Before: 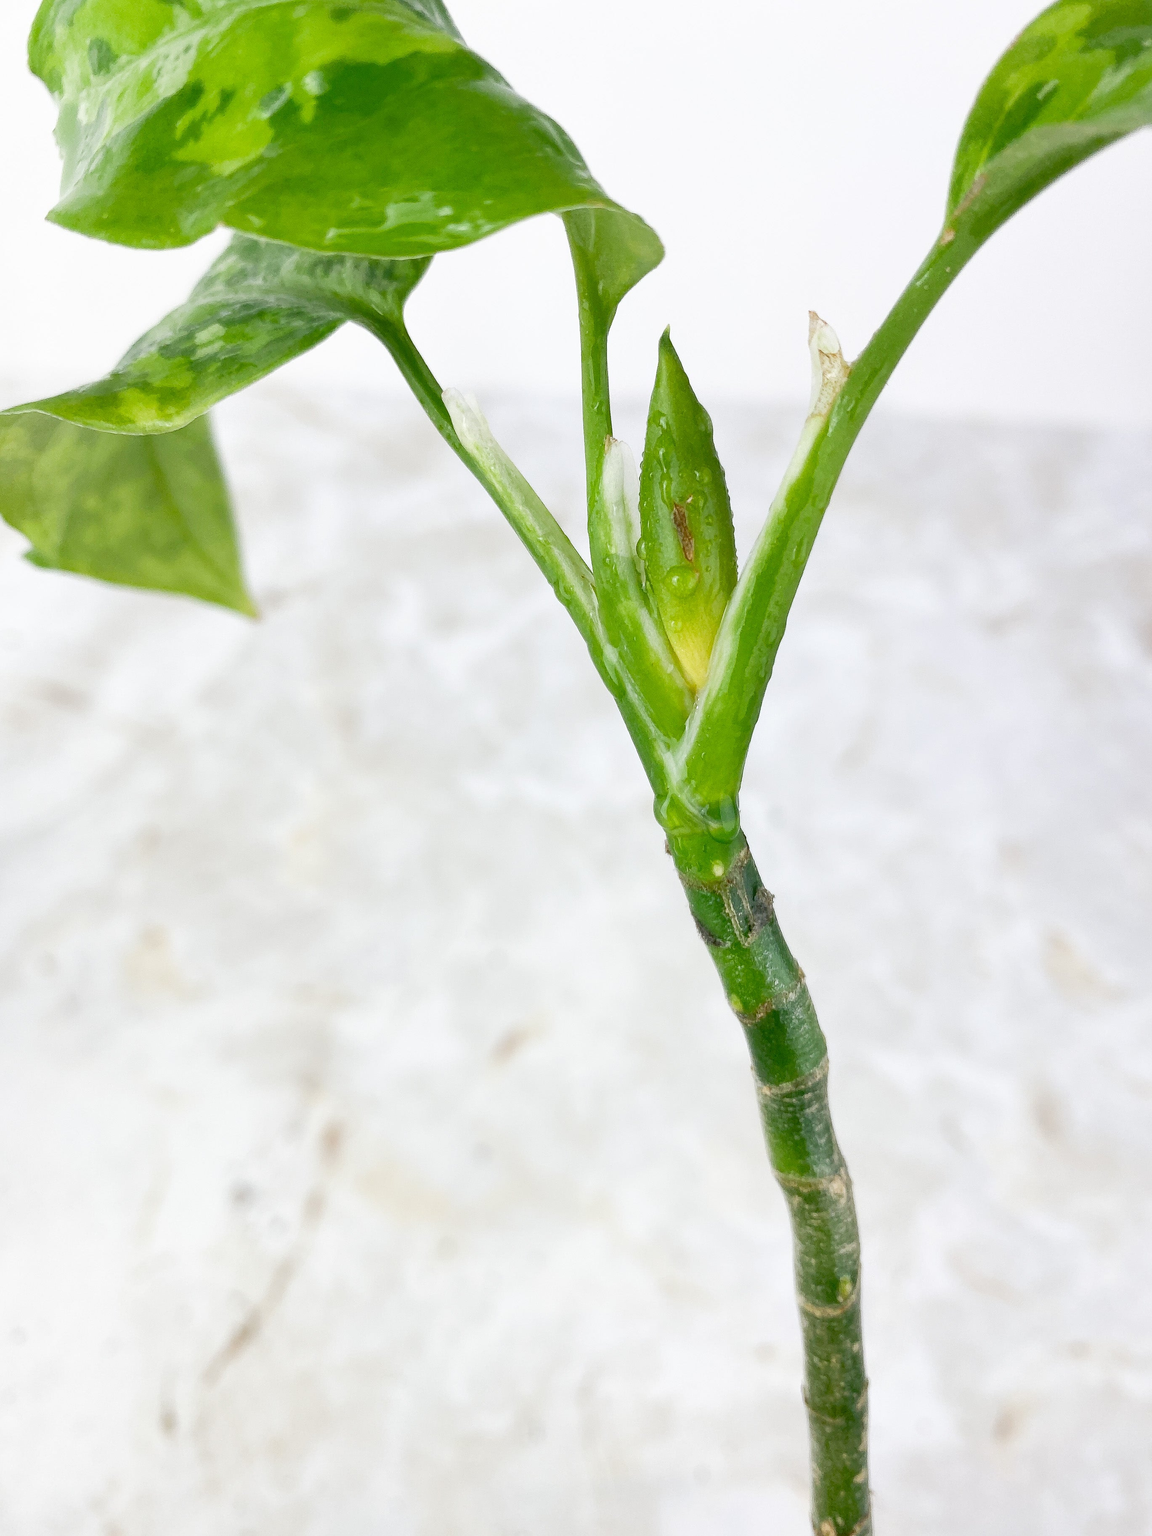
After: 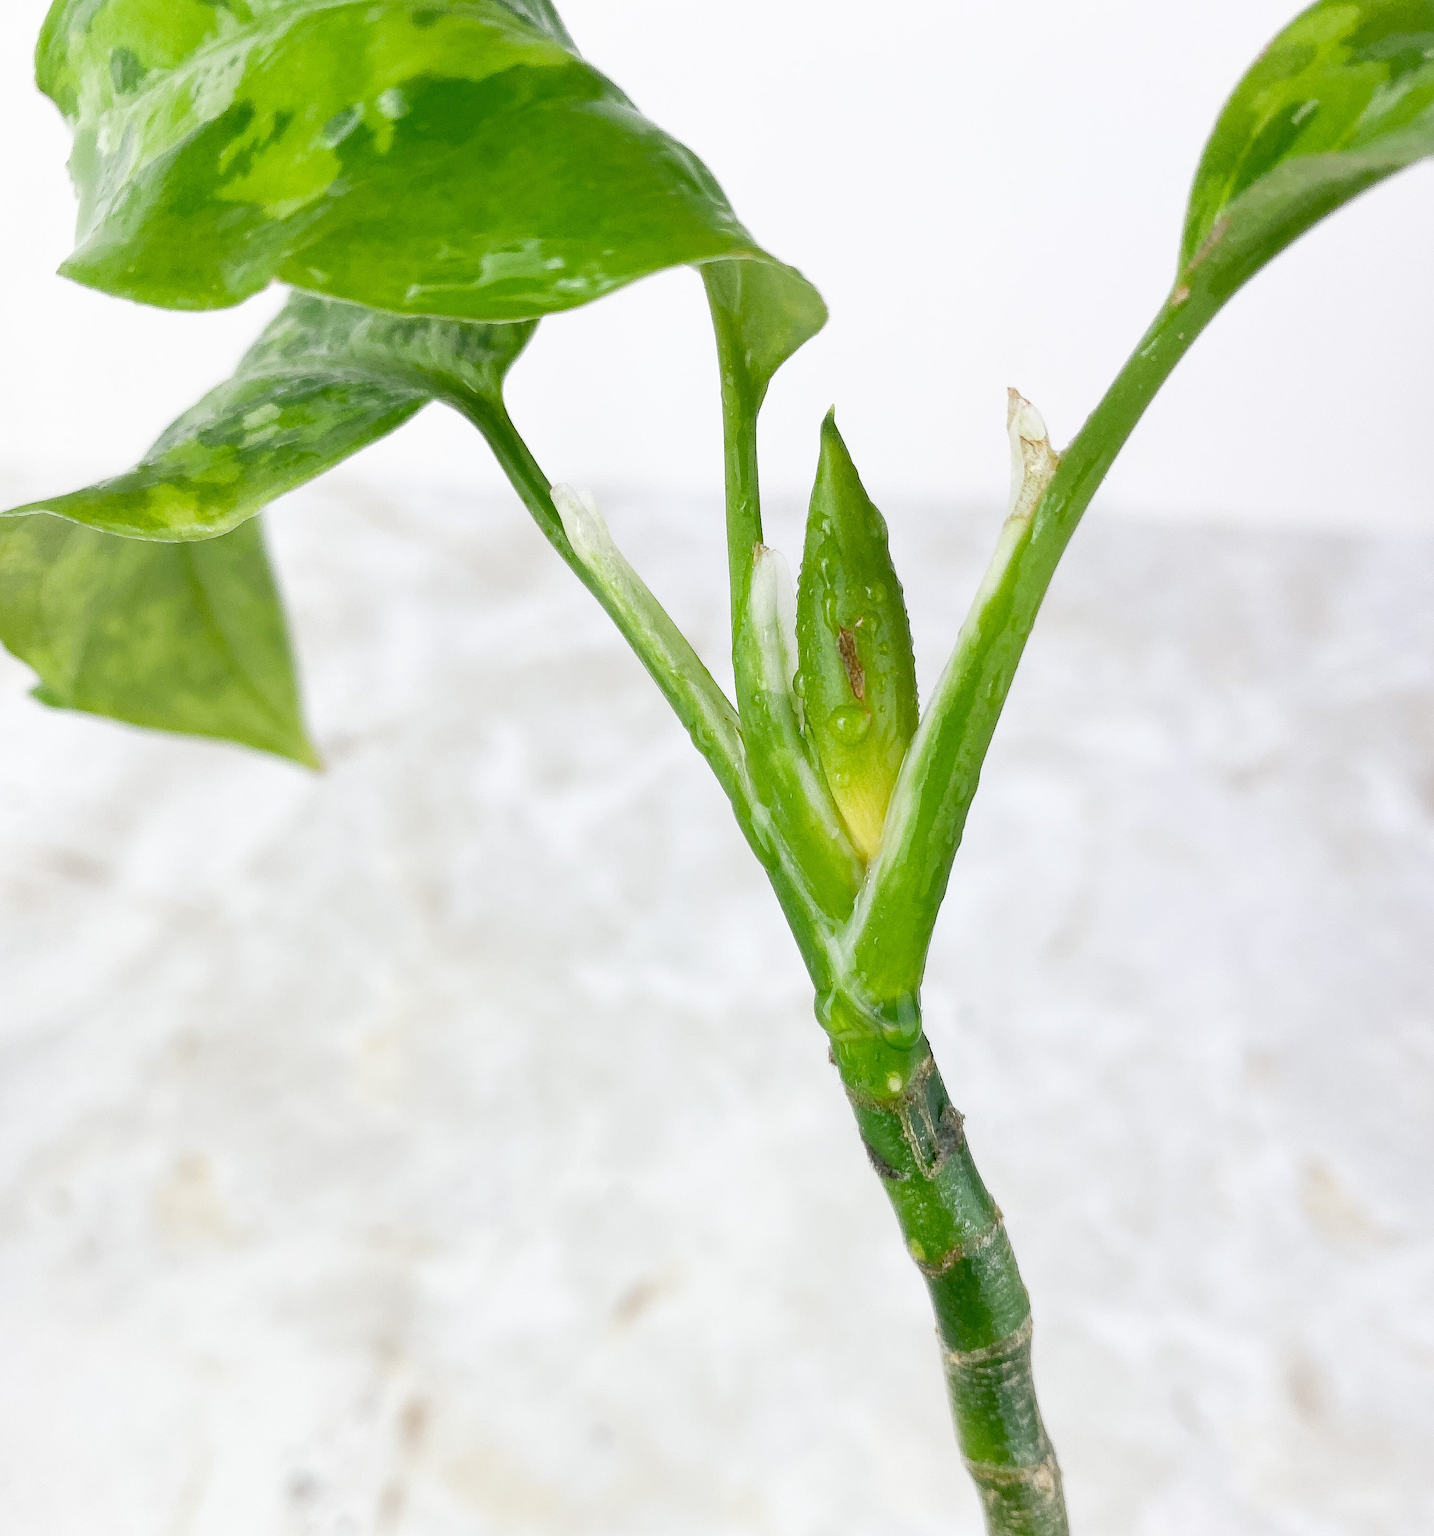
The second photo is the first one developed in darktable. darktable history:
crop: bottom 19.705%
